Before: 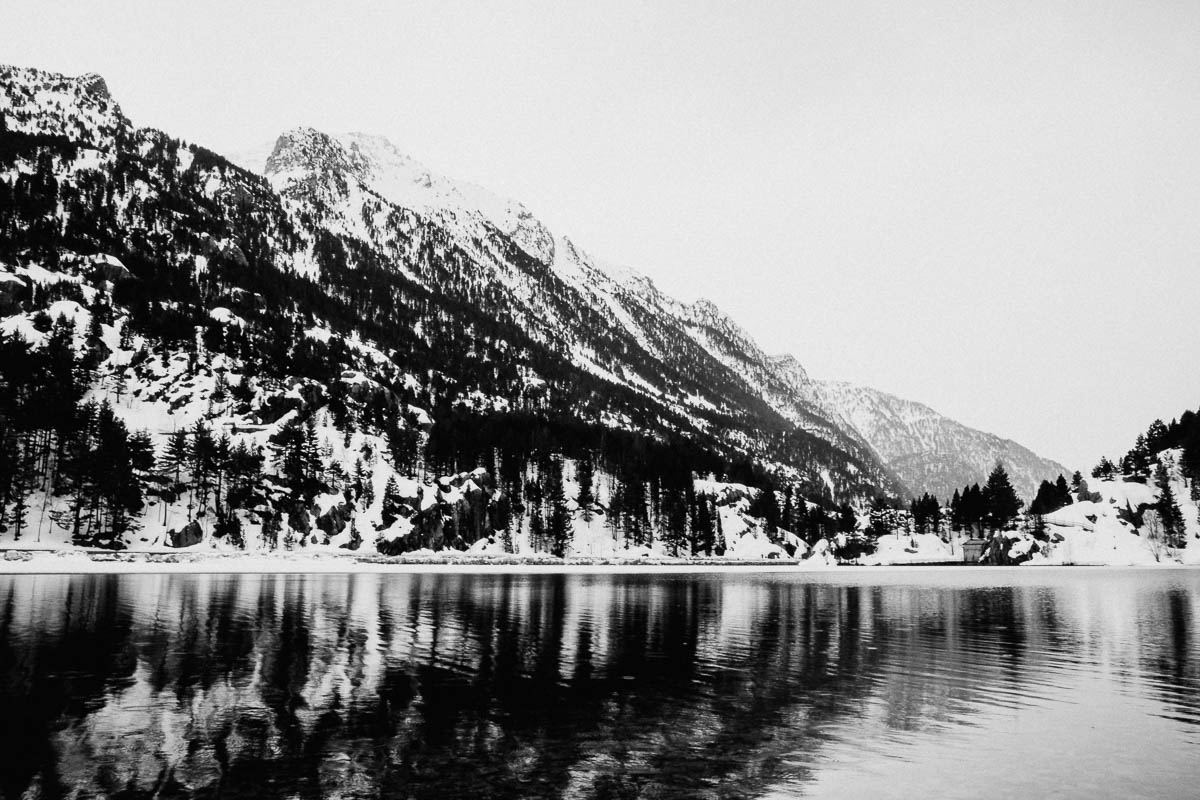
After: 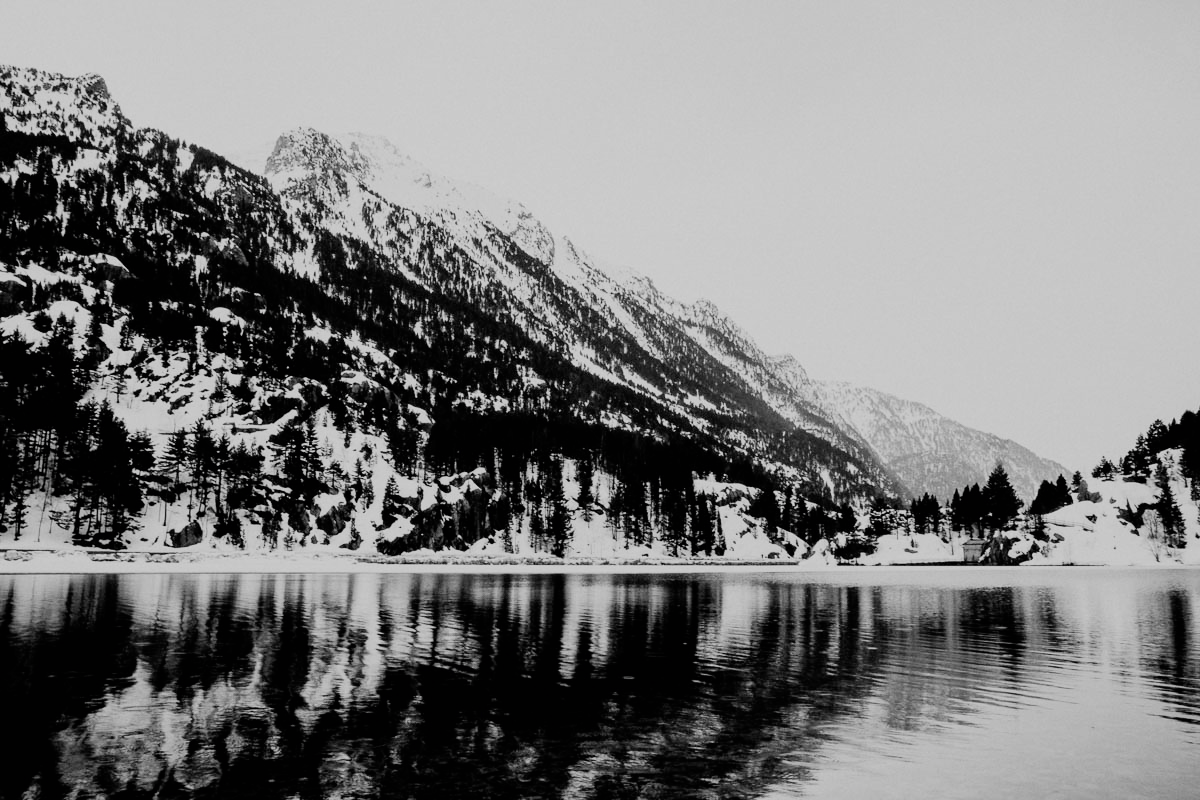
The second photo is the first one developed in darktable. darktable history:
filmic rgb: black relative exposure -7.65 EV, white relative exposure 4.56 EV, threshold 5.97 EV, hardness 3.61, color science v6 (2022), enable highlight reconstruction true
